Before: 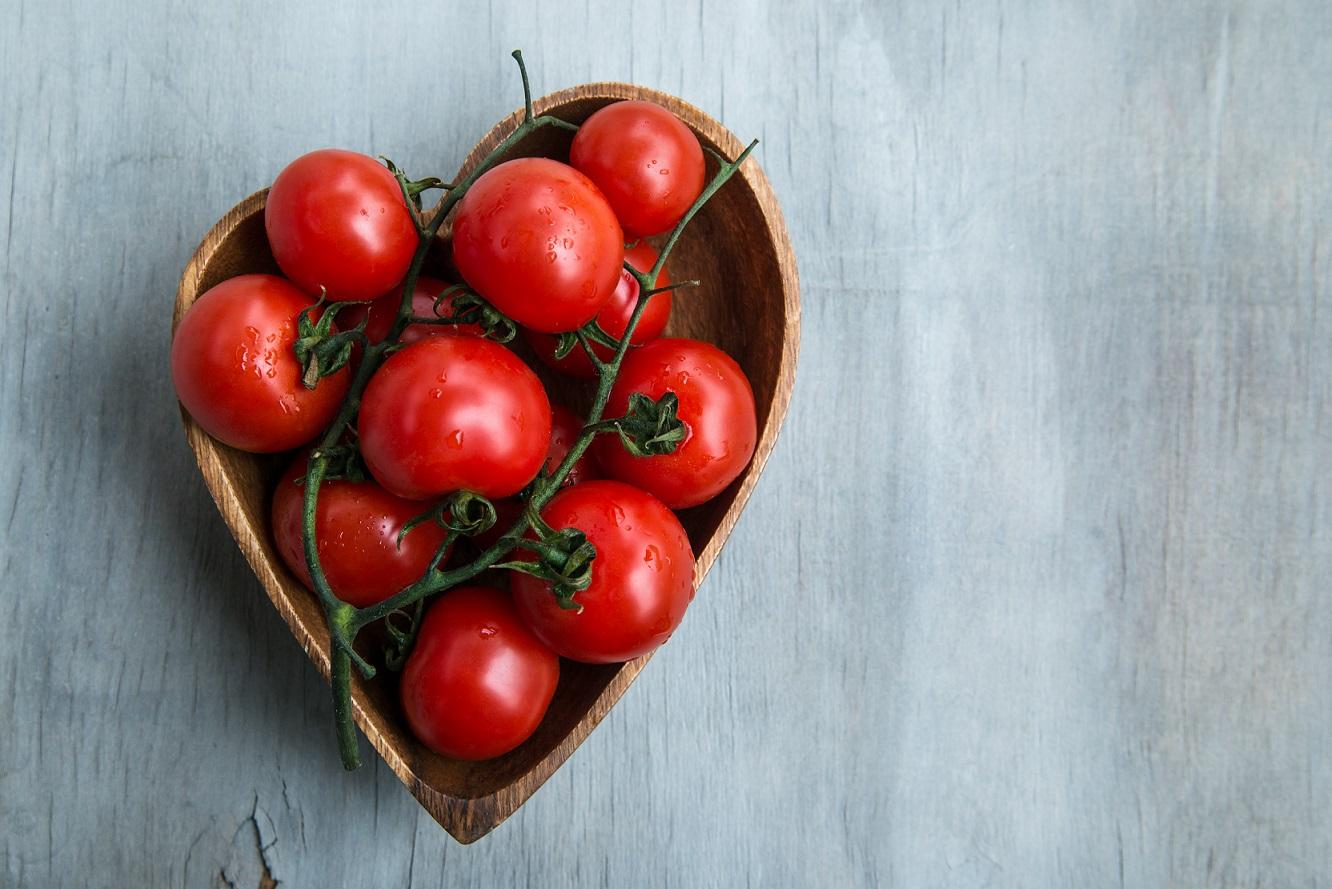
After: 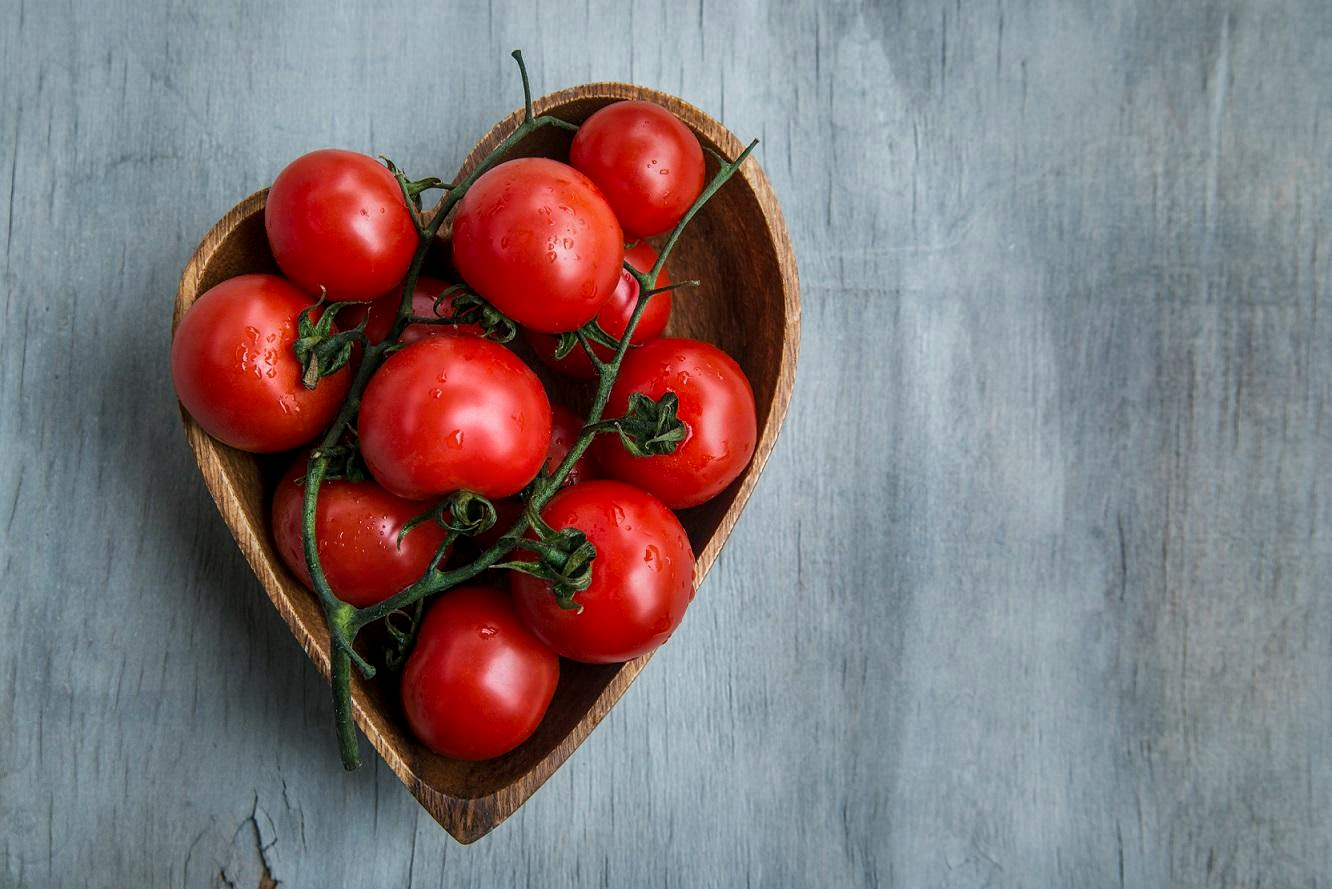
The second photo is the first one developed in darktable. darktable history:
shadows and highlights: white point adjustment -3.74, highlights -63.73, soften with gaussian
contrast equalizer: octaves 7, y [[0.5, 0.488, 0.462, 0.461, 0.491, 0.5], [0.5 ×6], [0.5 ×6], [0 ×6], [0 ×6]]
local contrast: on, module defaults
